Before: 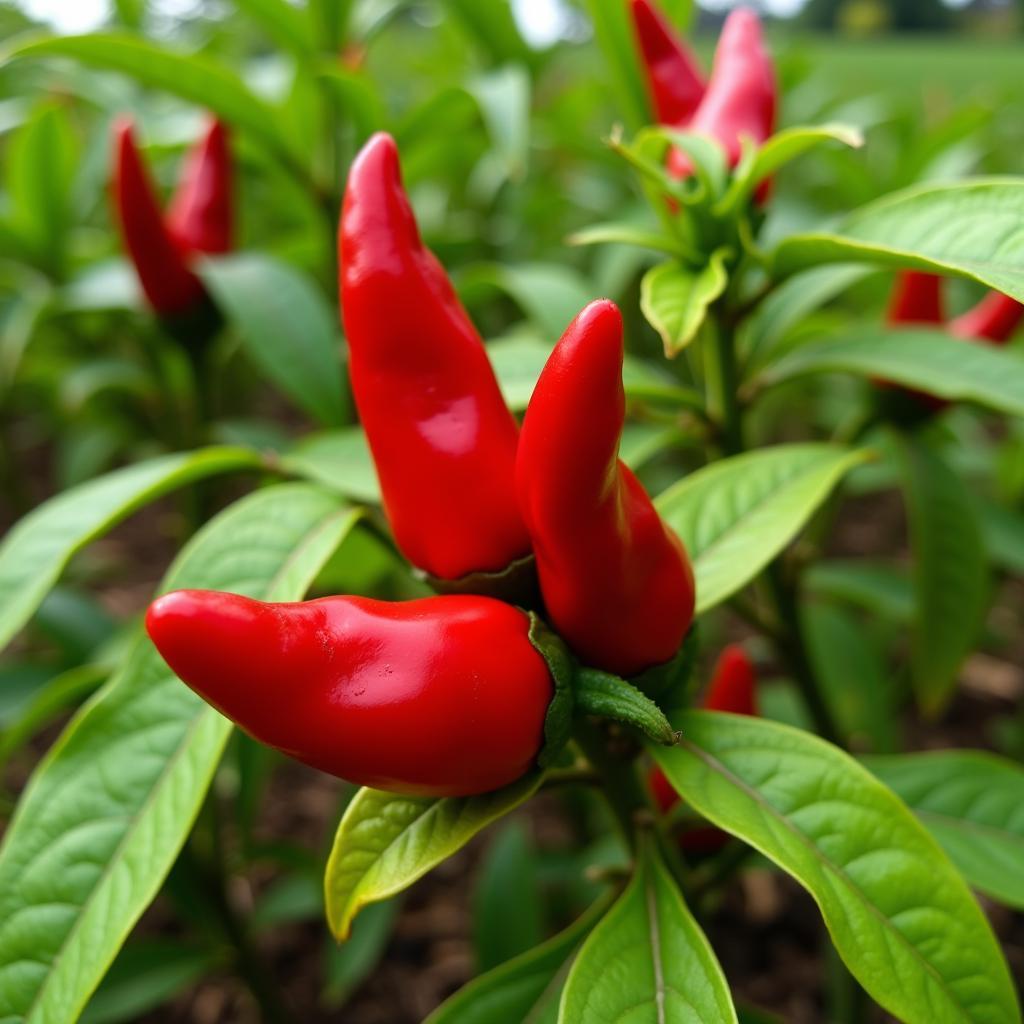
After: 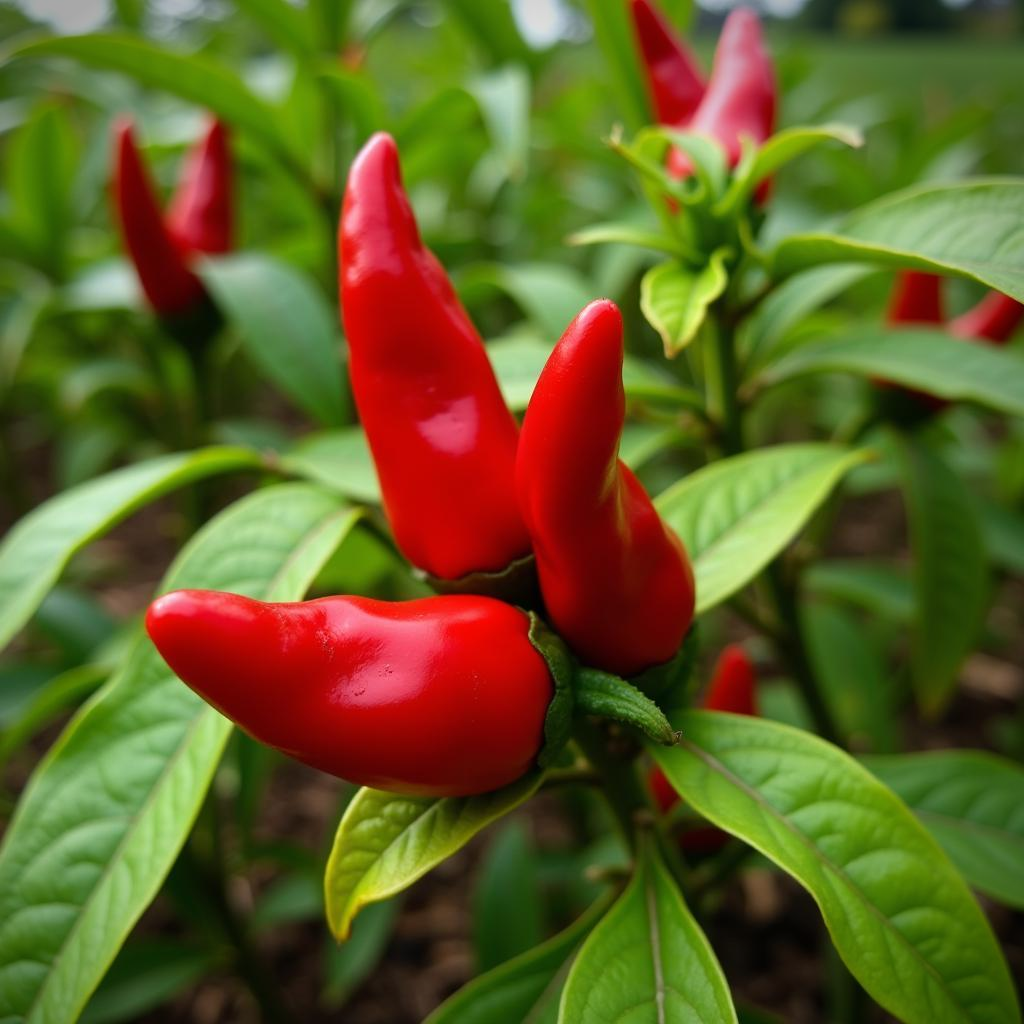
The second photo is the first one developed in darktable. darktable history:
vignetting: fall-off start 79.66%, brightness -0.607, saturation -0.003, center (-0.077, 0.063)
